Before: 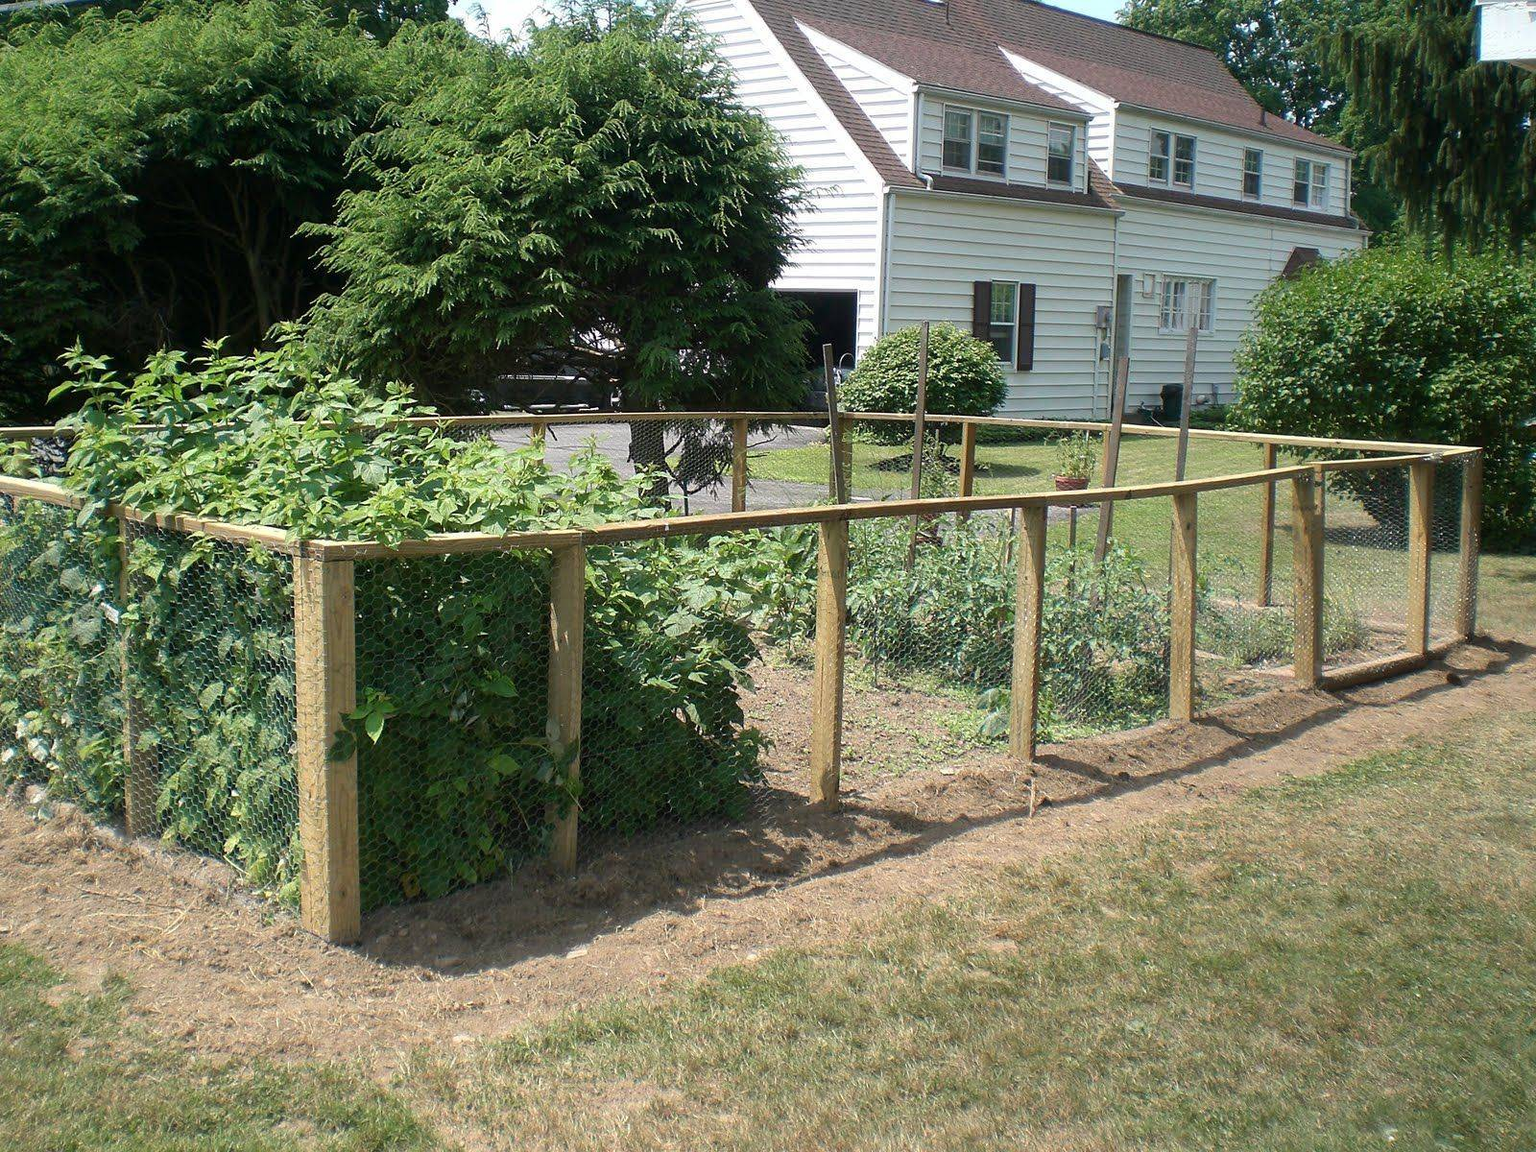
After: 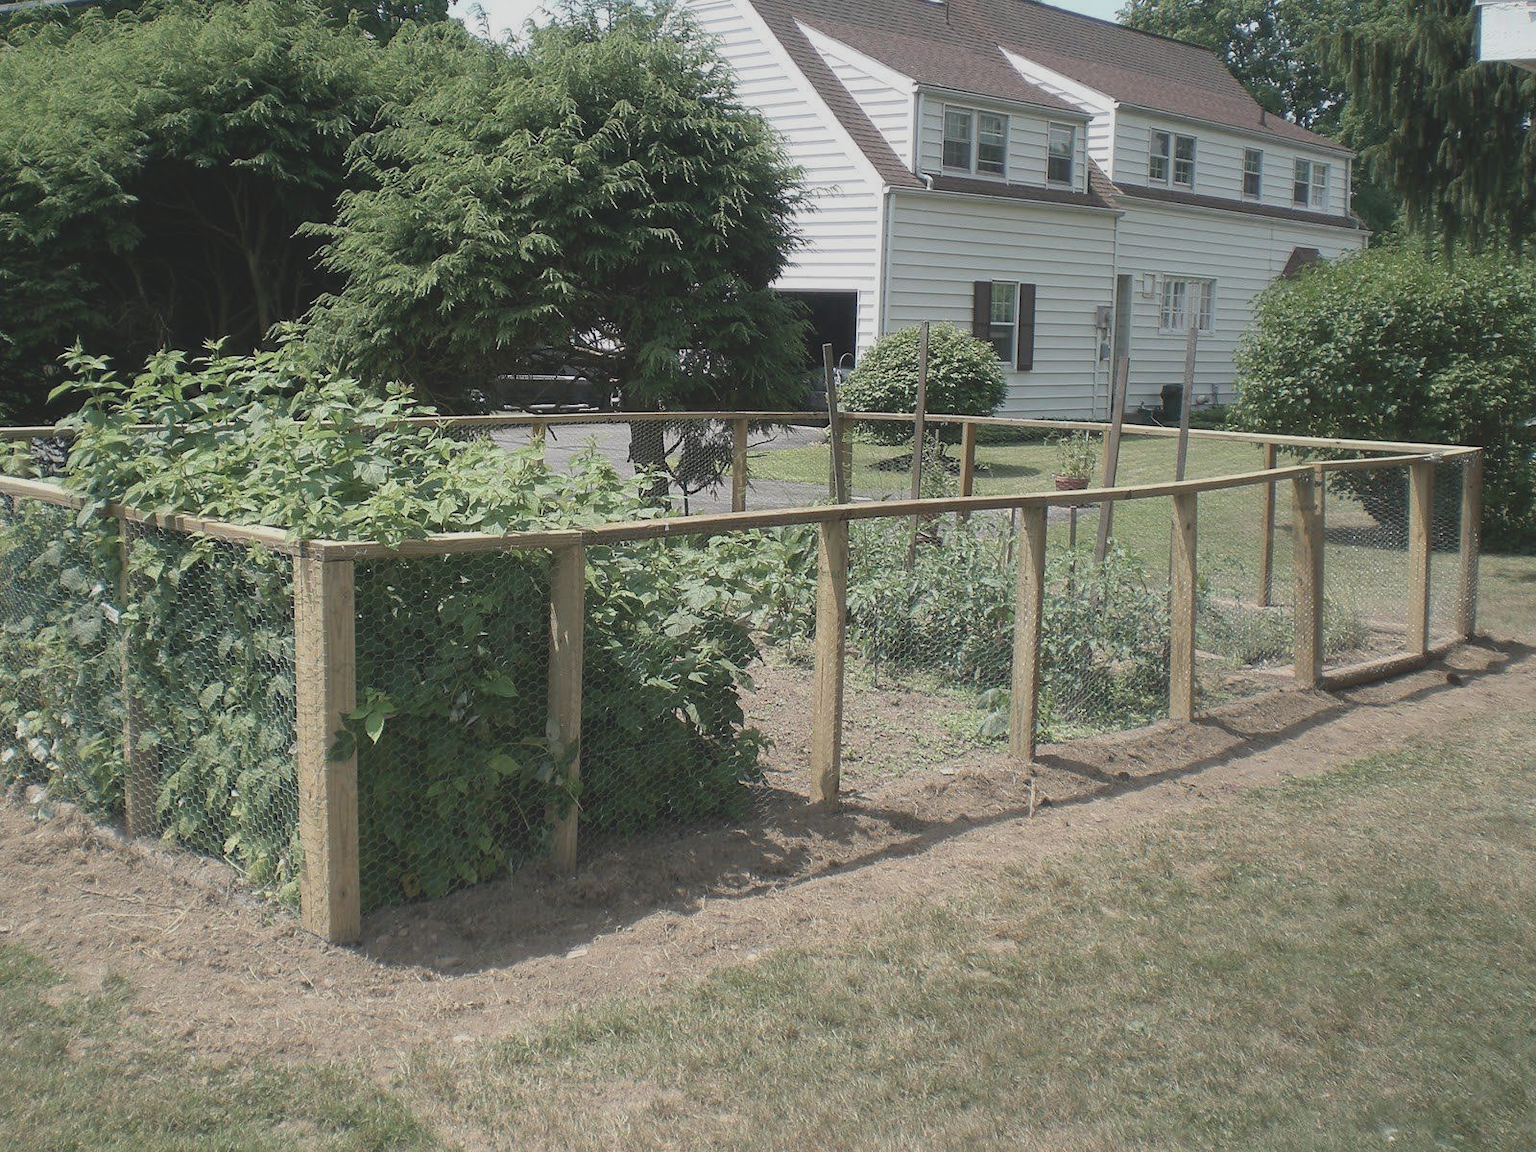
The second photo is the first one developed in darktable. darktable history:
contrast brightness saturation: contrast -0.251, saturation -0.436
